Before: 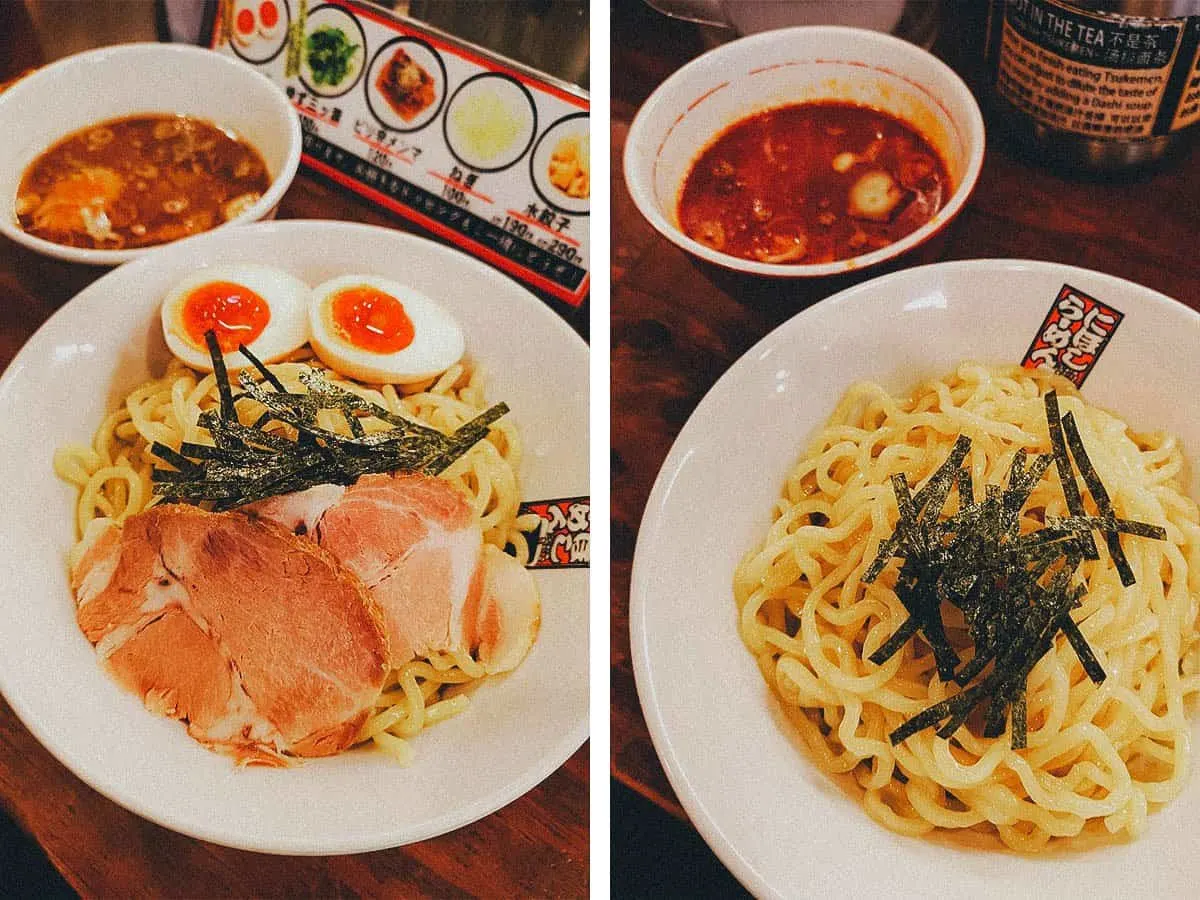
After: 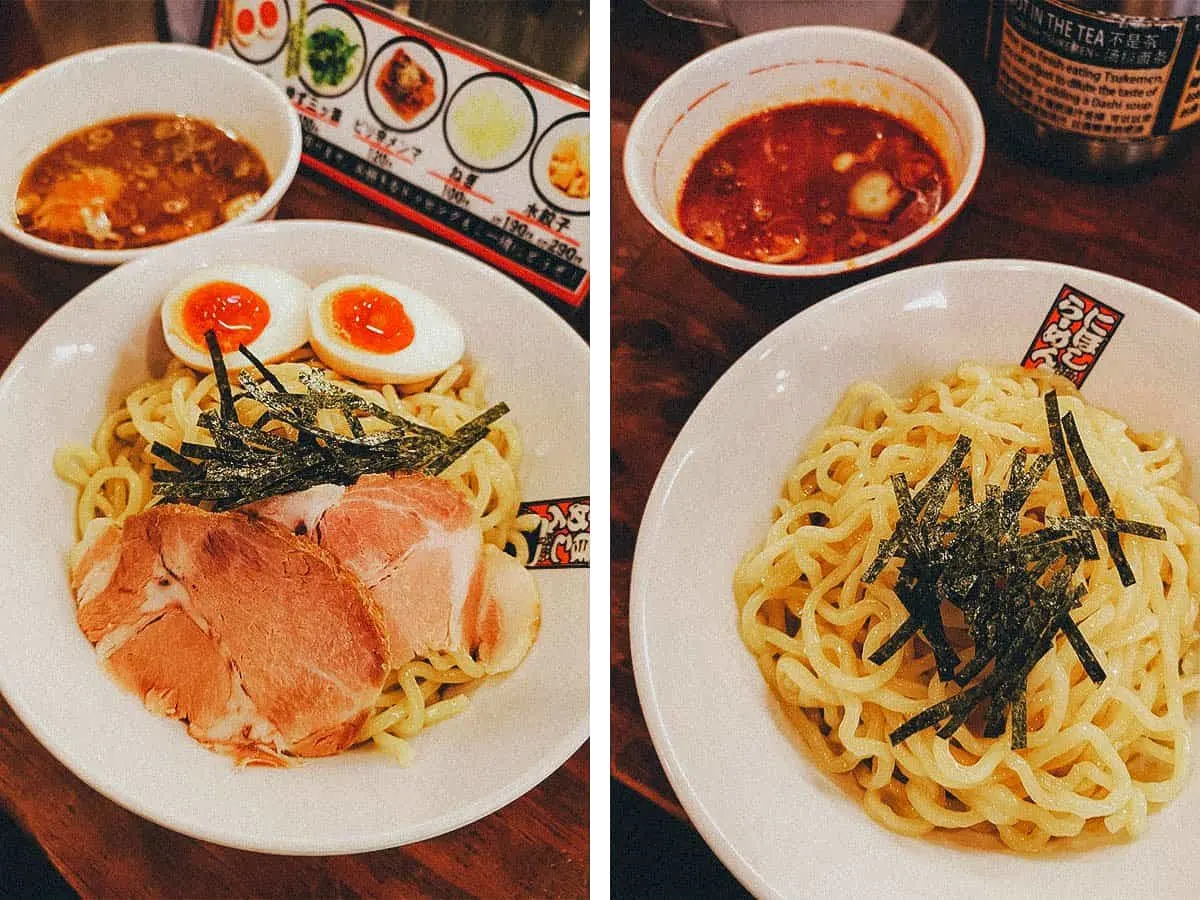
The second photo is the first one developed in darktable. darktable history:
local contrast: highlights 105%, shadows 101%, detail 120%, midtone range 0.2
